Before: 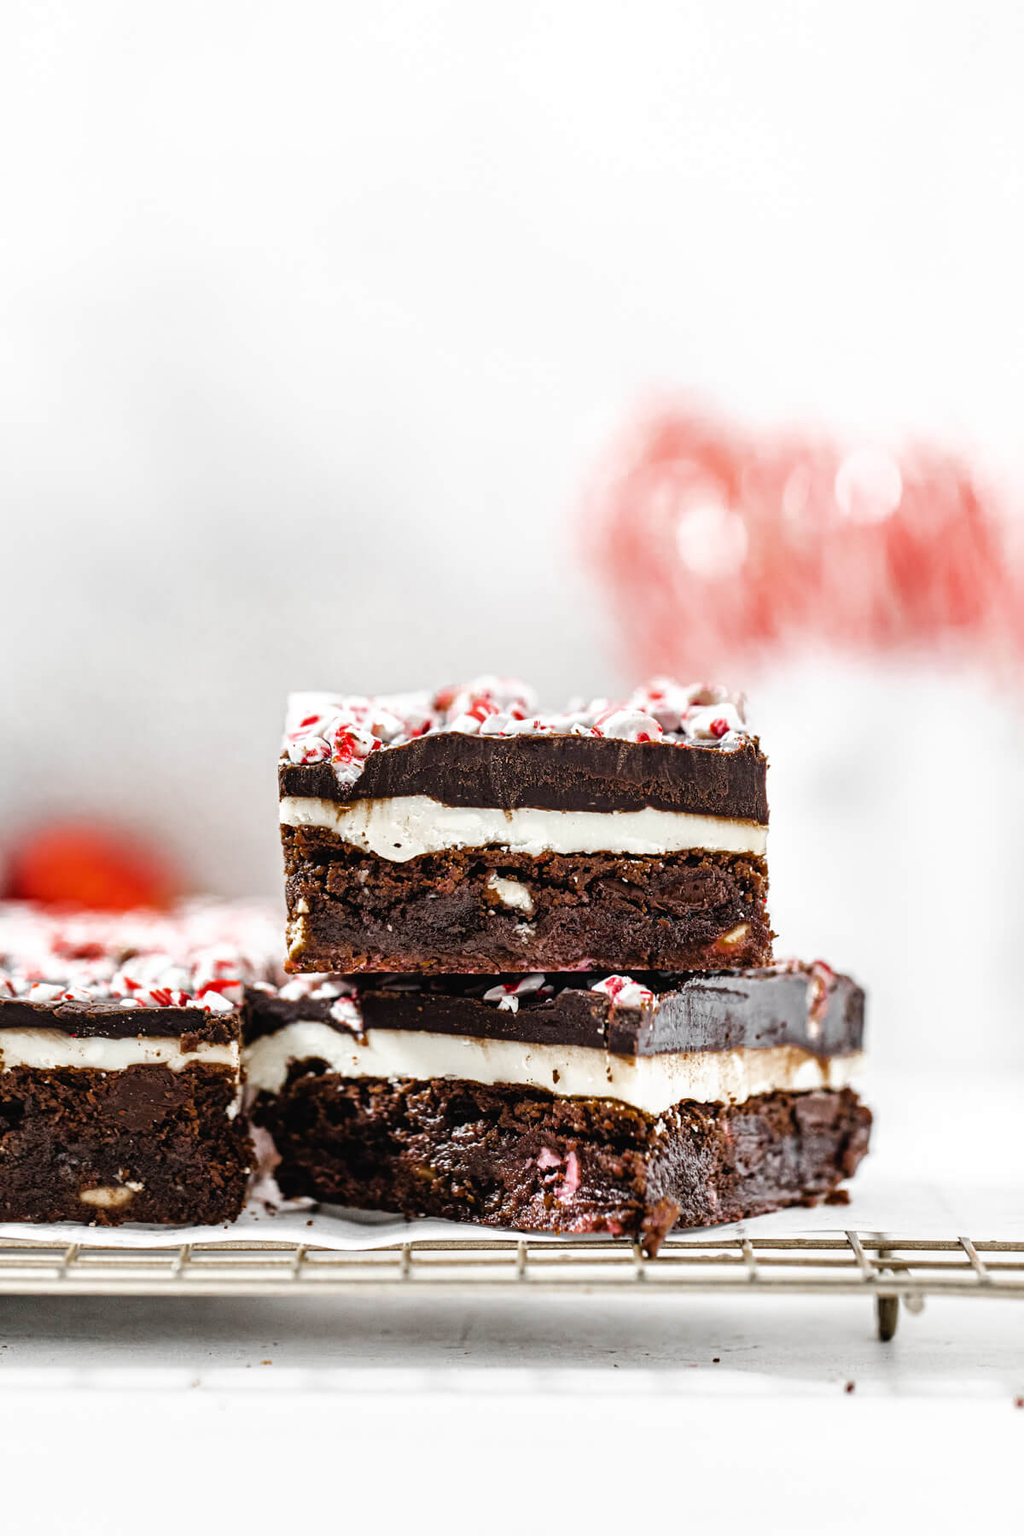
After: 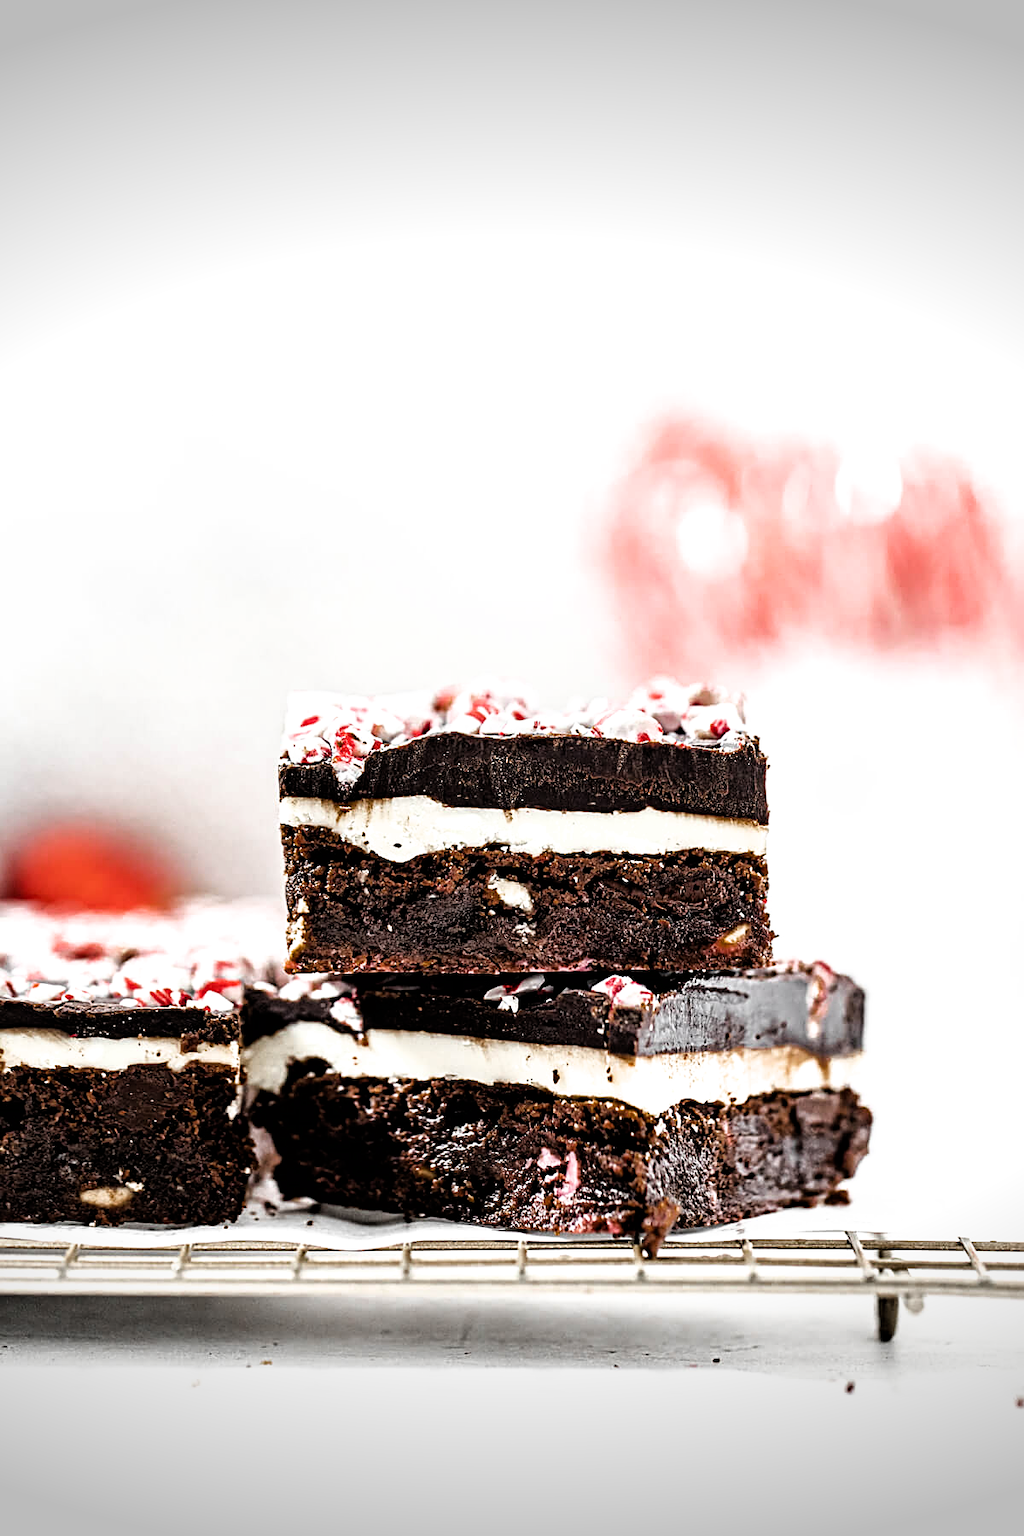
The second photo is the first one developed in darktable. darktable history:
vignetting: fall-off start 99.63%, width/height ratio 1.303
filmic rgb: black relative exposure -8.19 EV, white relative exposure 2.2 EV, threshold 3.04 EV, target white luminance 99.883%, hardness 7.15, latitude 74.41%, contrast 1.321, highlights saturation mix -2.81%, shadows ↔ highlights balance 29.85%, enable highlight reconstruction true
sharpen: on, module defaults
